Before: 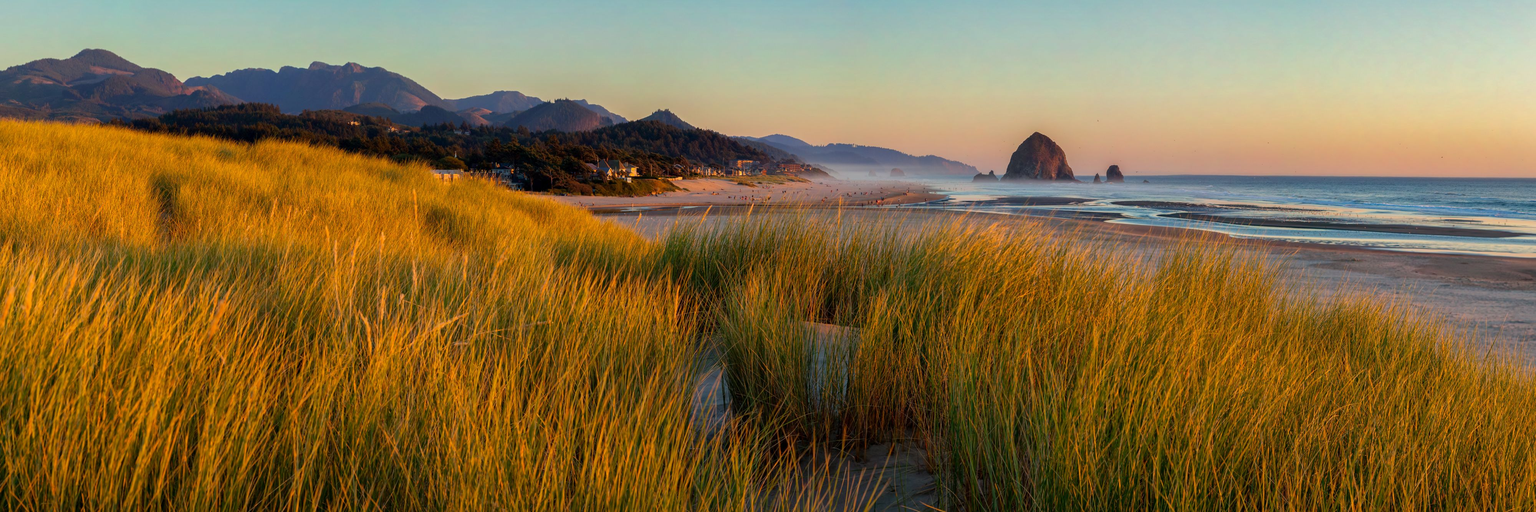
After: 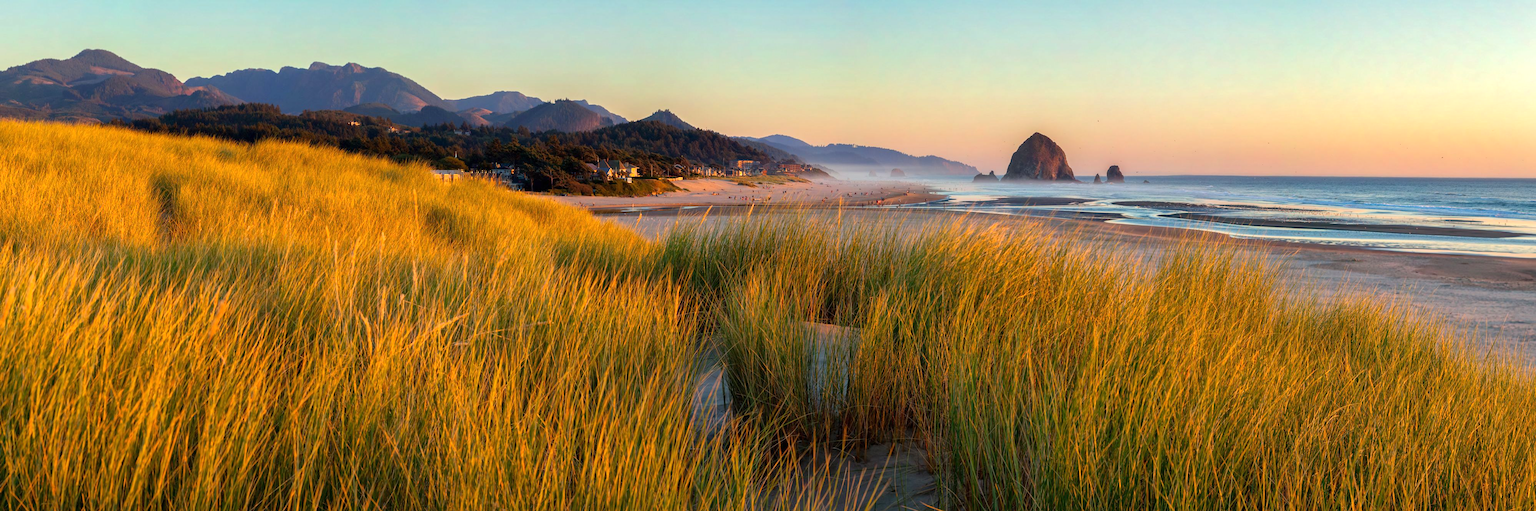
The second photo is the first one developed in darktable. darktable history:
white balance: emerald 1
exposure: black level correction 0, exposure 0.5 EV, compensate exposure bias true, compensate highlight preservation false
